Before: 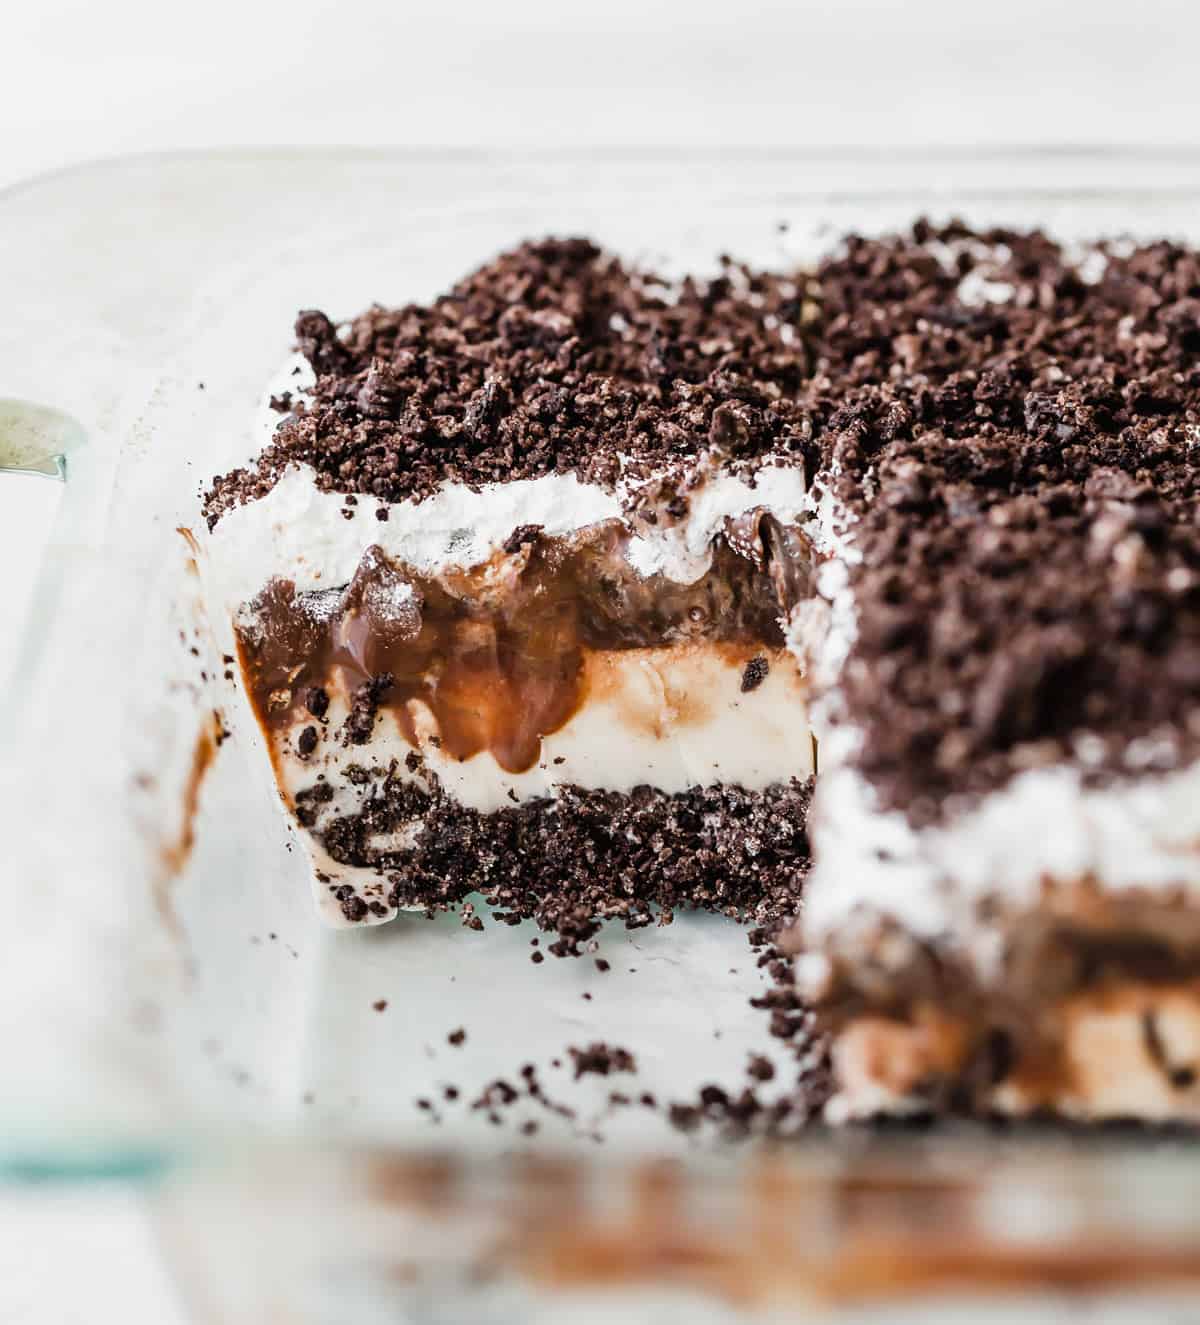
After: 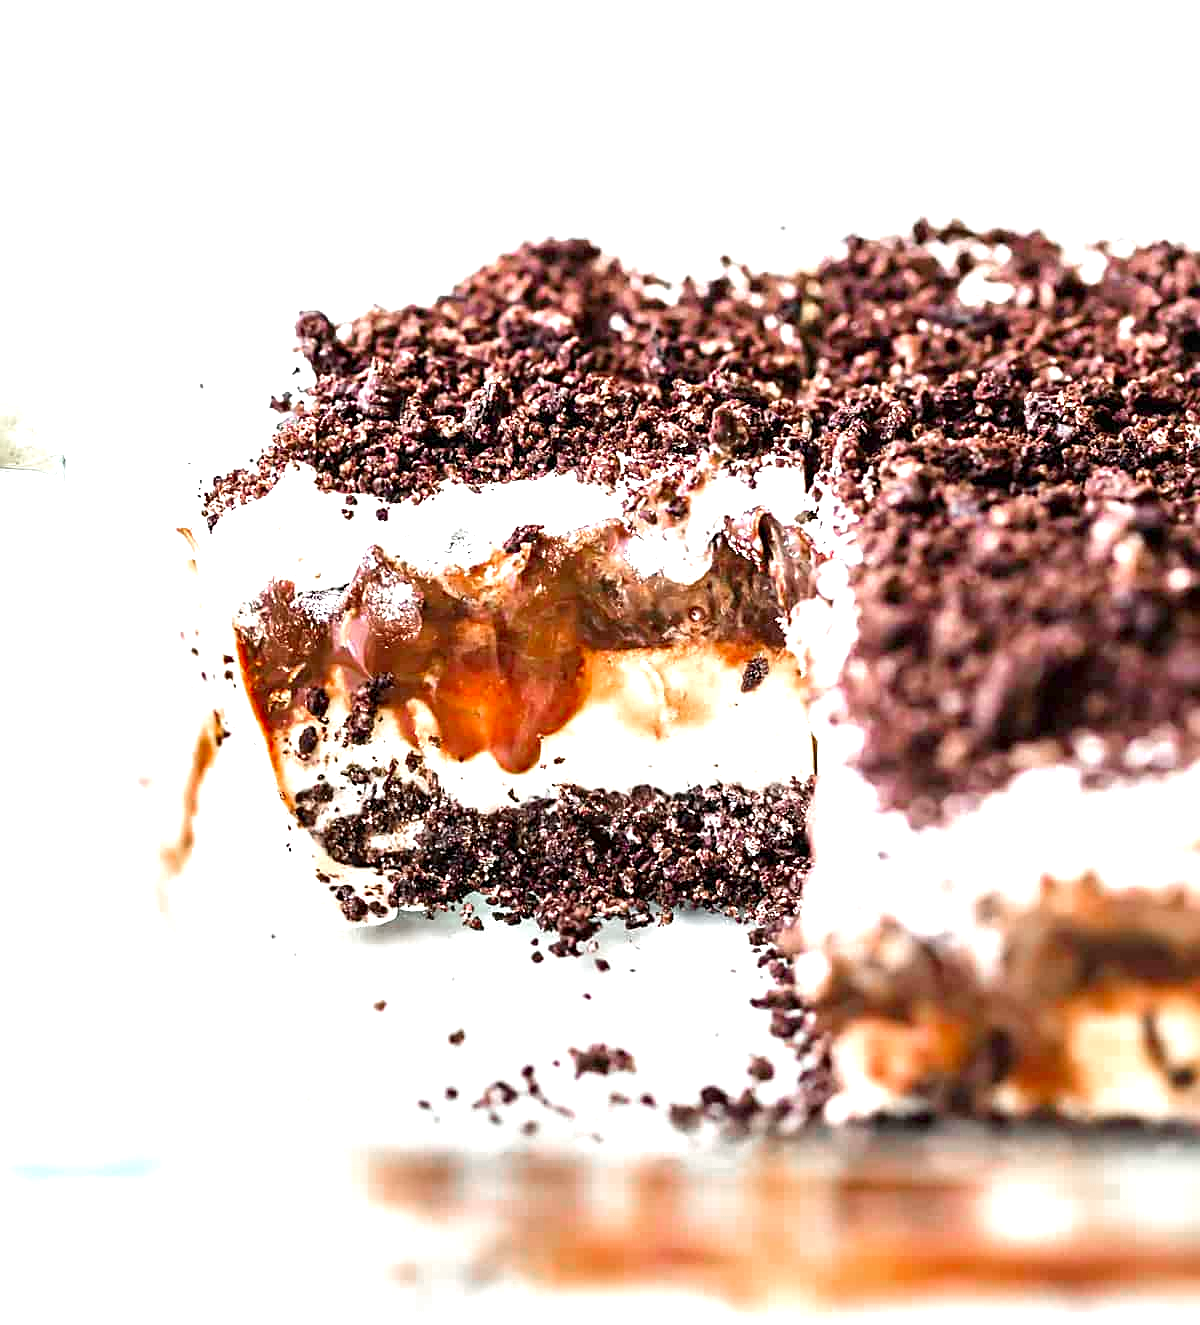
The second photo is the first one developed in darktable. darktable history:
exposure: black level correction 0.001, exposure 1.318 EV, compensate exposure bias true, compensate highlight preservation false
sharpen: on, module defaults
color zones: curves: ch0 [(0, 0.48) (0.209, 0.398) (0.305, 0.332) (0.429, 0.493) (0.571, 0.5) (0.714, 0.5) (0.857, 0.5) (1, 0.48)]; ch1 [(0, 0.736) (0.143, 0.625) (0.225, 0.371) (0.429, 0.256) (0.571, 0.241) (0.714, 0.213) (0.857, 0.48) (1, 0.736)]; ch2 [(0, 0.448) (0.143, 0.498) (0.286, 0.5) (0.429, 0.5) (0.571, 0.5) (0.714, 0.5) (0.857, 0.5) (1, 0.448)]
